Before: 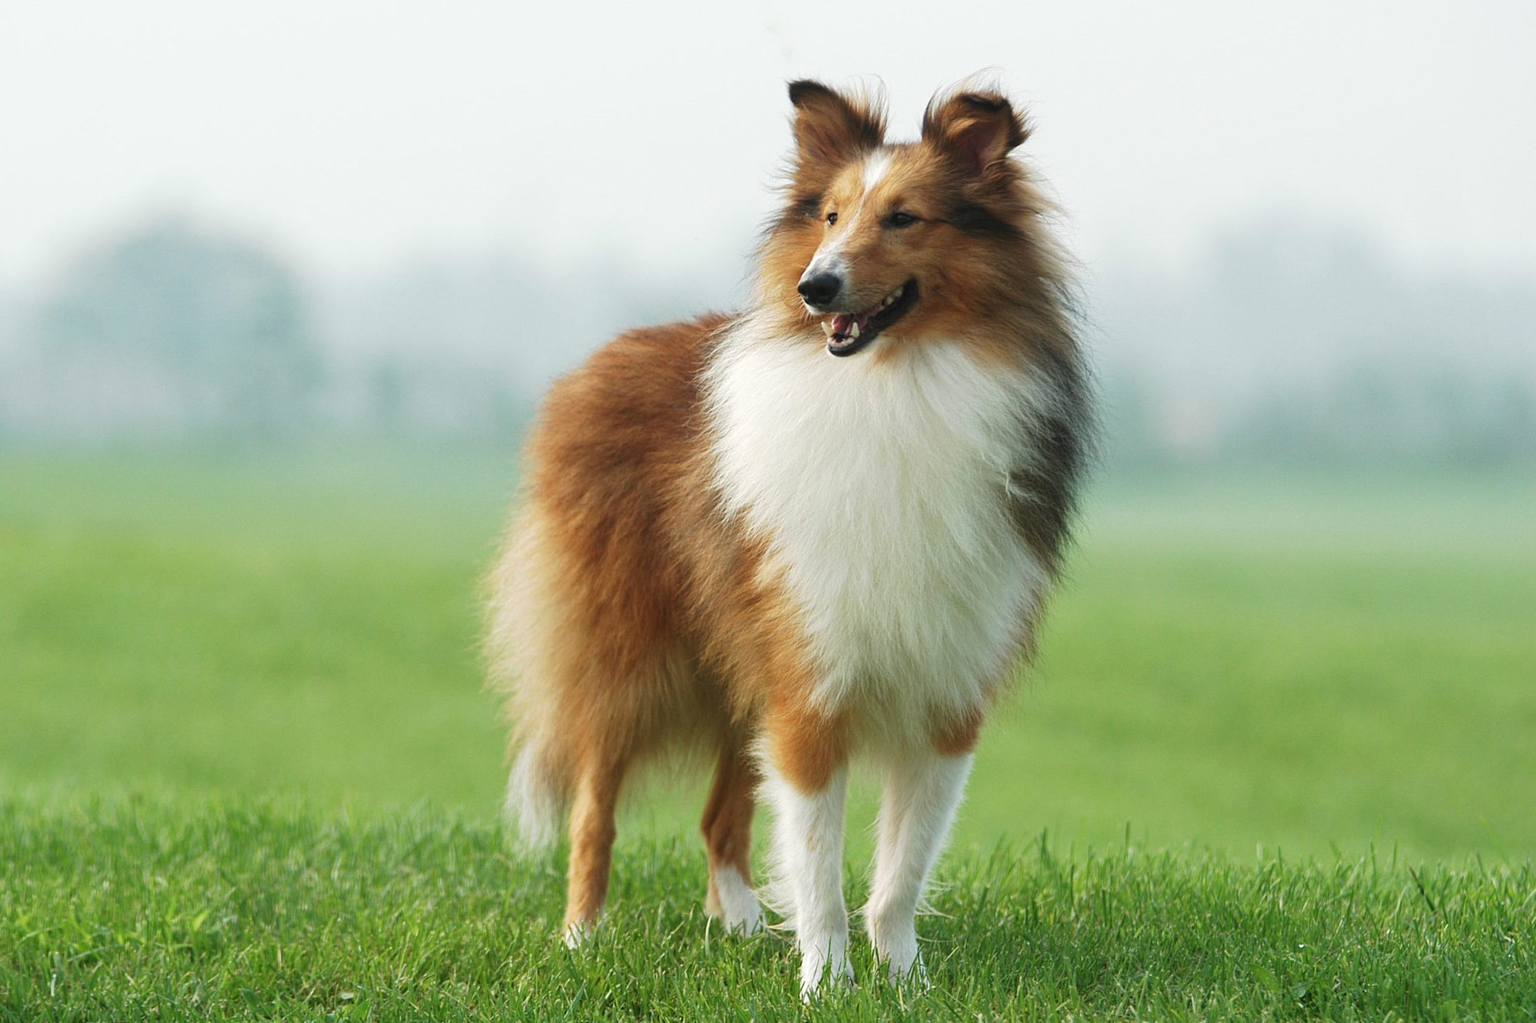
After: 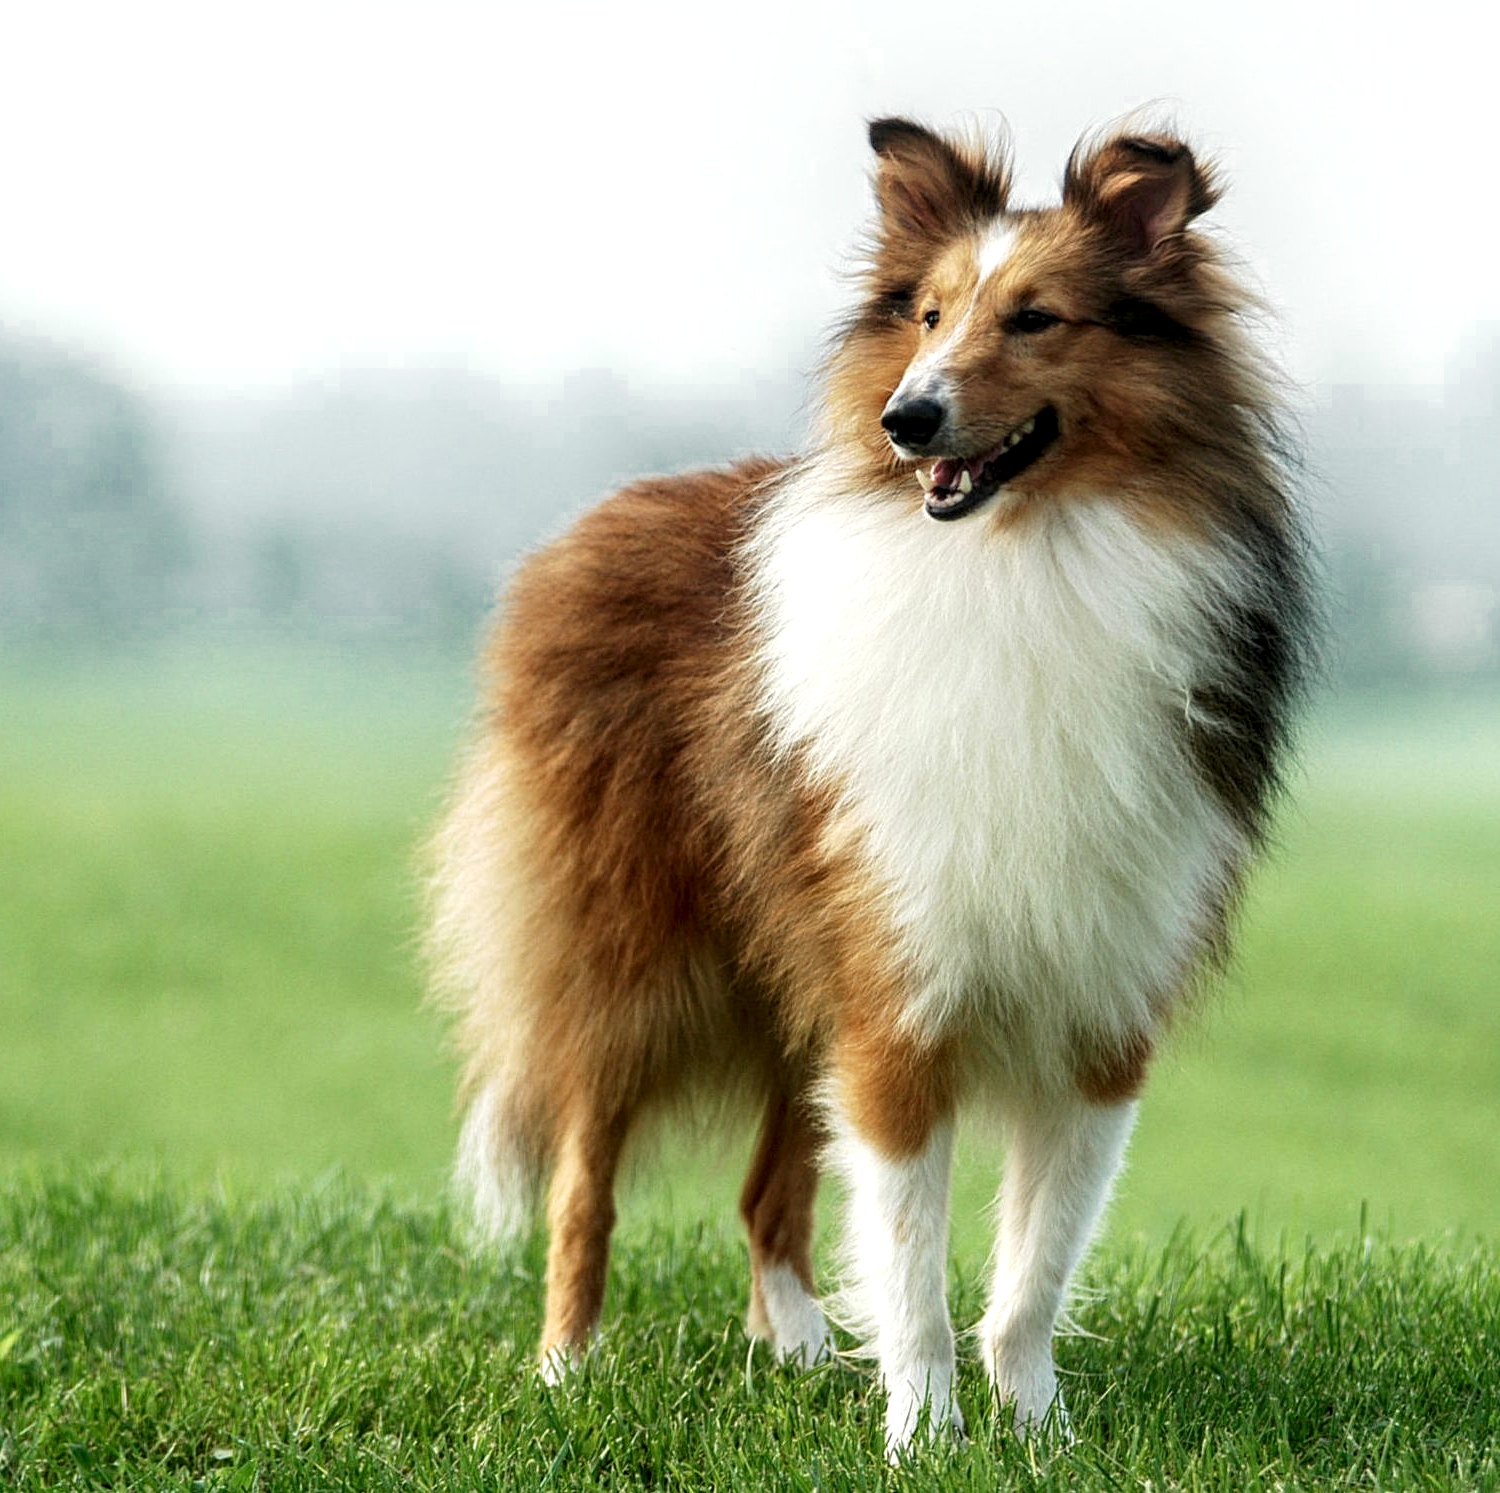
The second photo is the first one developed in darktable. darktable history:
color zones: curves: ch0 [(0, 0.497) (0.143, 0.5) (0.286, 0.5) (0.429, 0.483) (0.571, 0.116) (0.714, -0.006) (0.857, 0.28) (1, 0.497)]
crop and rotate: left 12.713%, right 20.438%
shadows and highlights: shadows -23.99, highlights 48.85, soften with gaussian
local contrast: highlights 65%, shadows 54%, detail 168%, midtone range 0.512
